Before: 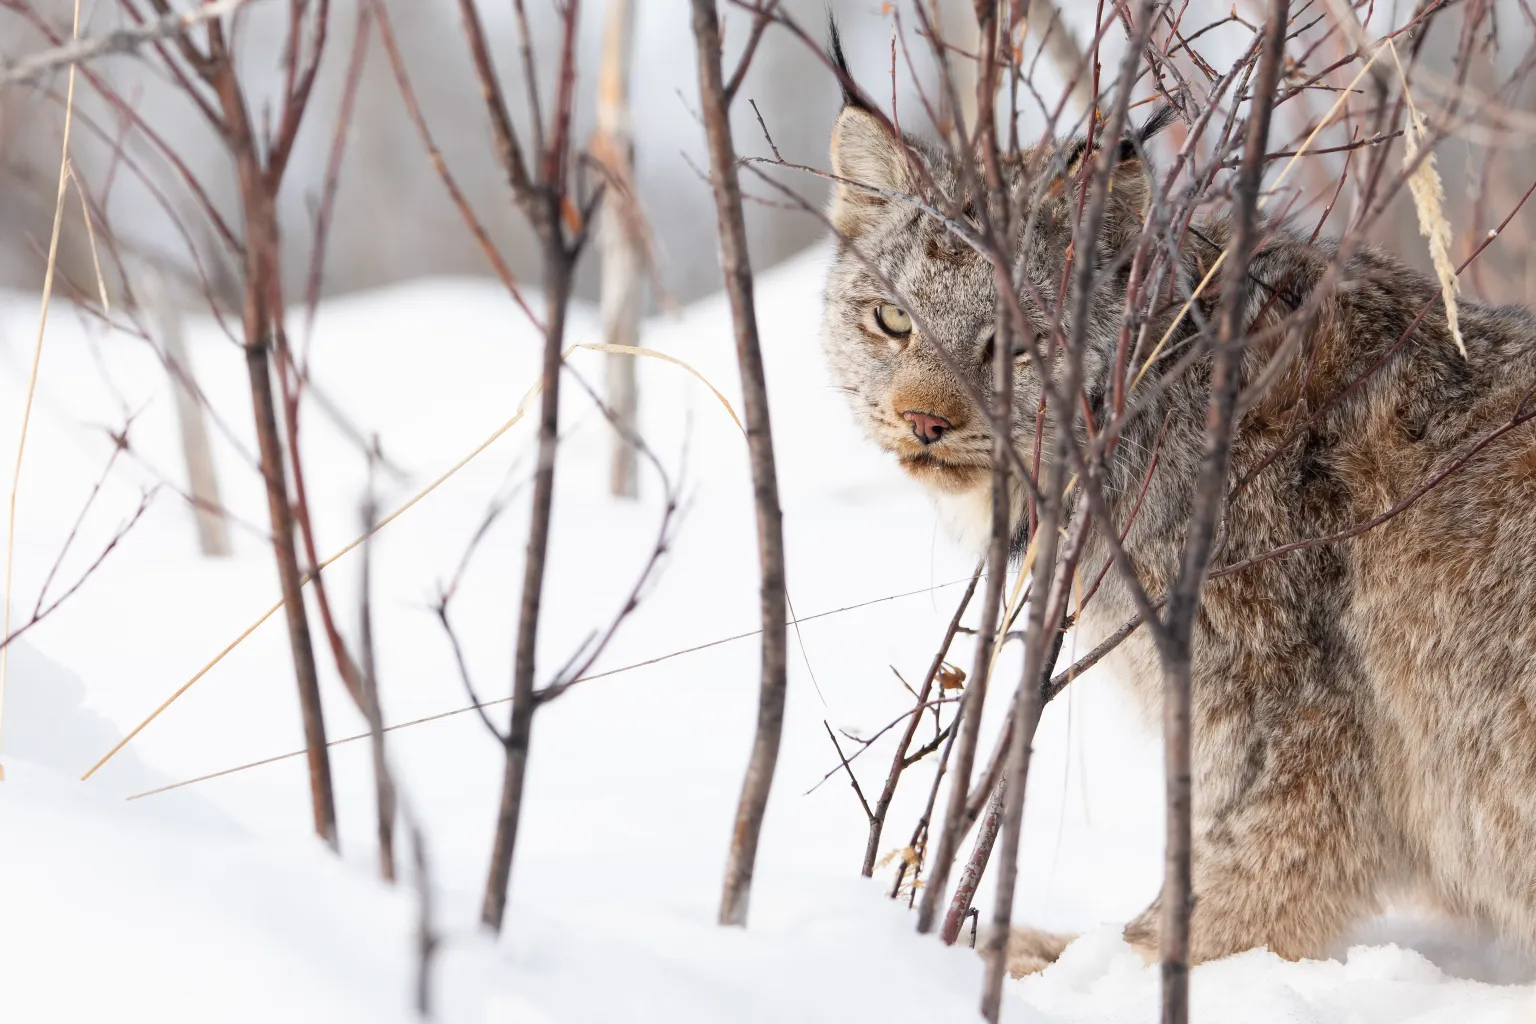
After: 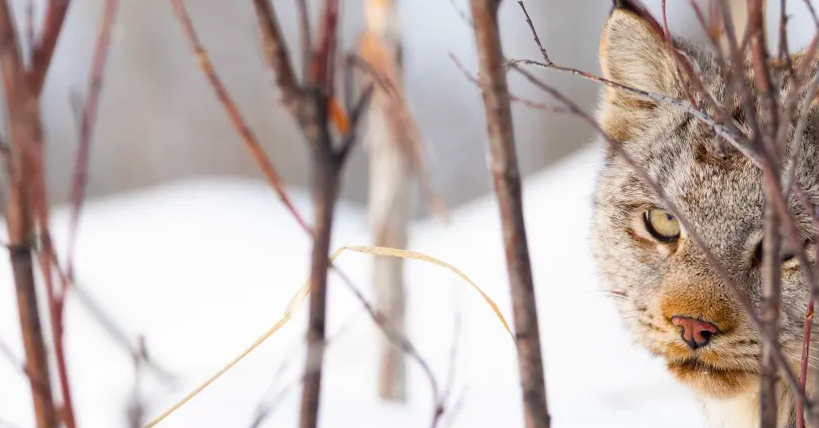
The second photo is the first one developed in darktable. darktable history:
crop: left 15.306%, top 9.065%, right 30.789%, bottom 48.638%
rotate and perspective: rotation 0.174°, lens shift (vertical) 0.013, lens shift (horizontal) 0.019, shear 0.001, automatic cropping original format, crop left 0.007, crop right 0.991, crop top 0.016, crop bottom 0.997
color balance rgb: perceptual saturation grading › global saturation 40%, global vibrance 15%
